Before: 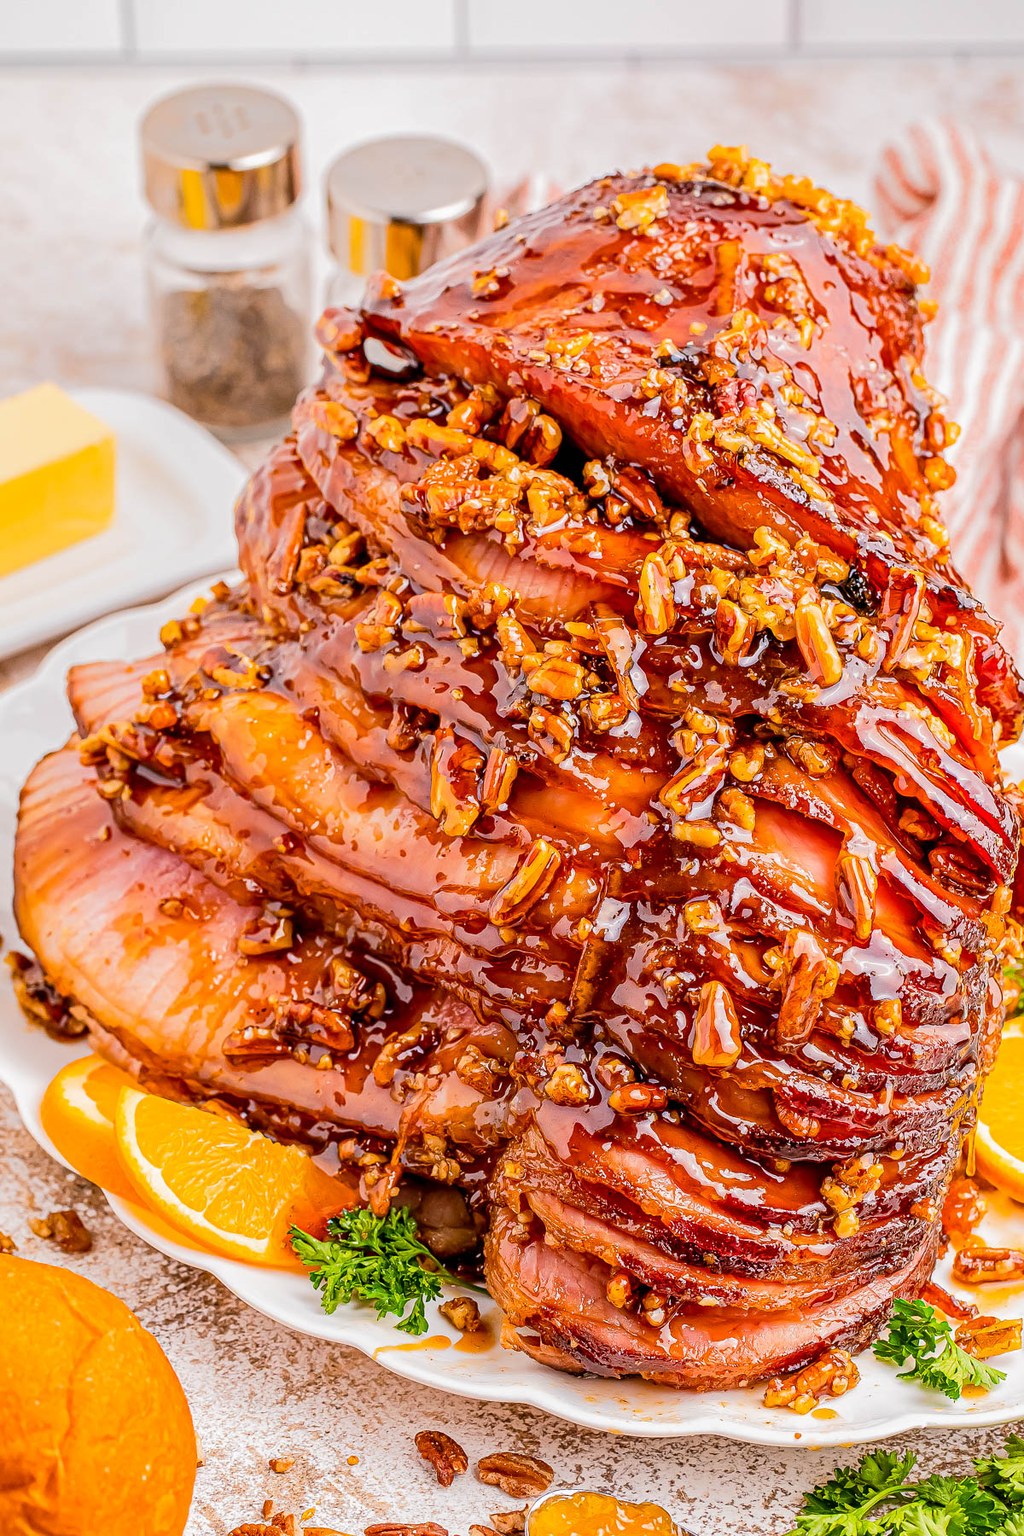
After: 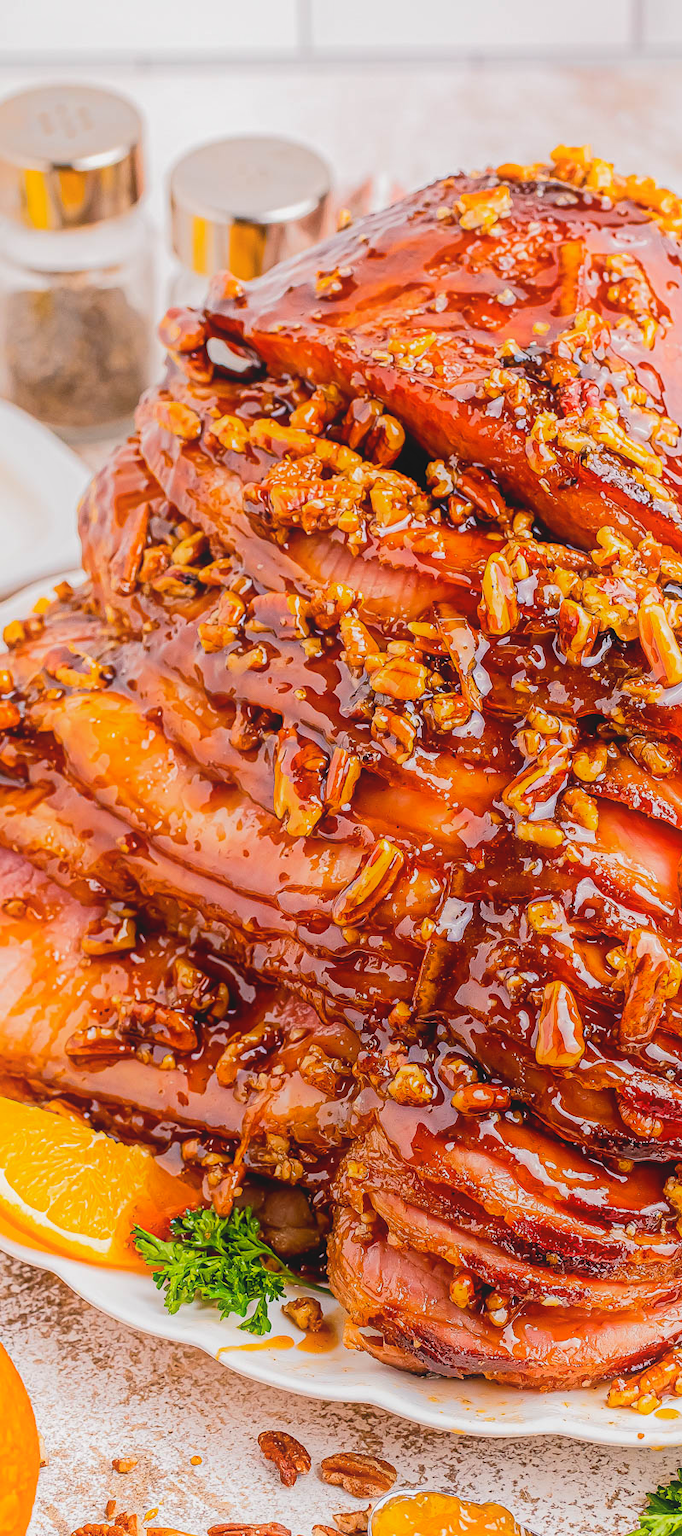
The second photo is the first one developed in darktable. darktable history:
contrast equalizer: y [[0.46, 0.454, 0.451, 0.451, 0.455, 0.46], [0.5 ×6], [0.5 ×6], [0 ×6], [0 ×6]]
tone equalizer: on, module defaults
crop: left 15.416%, right 17.898%
